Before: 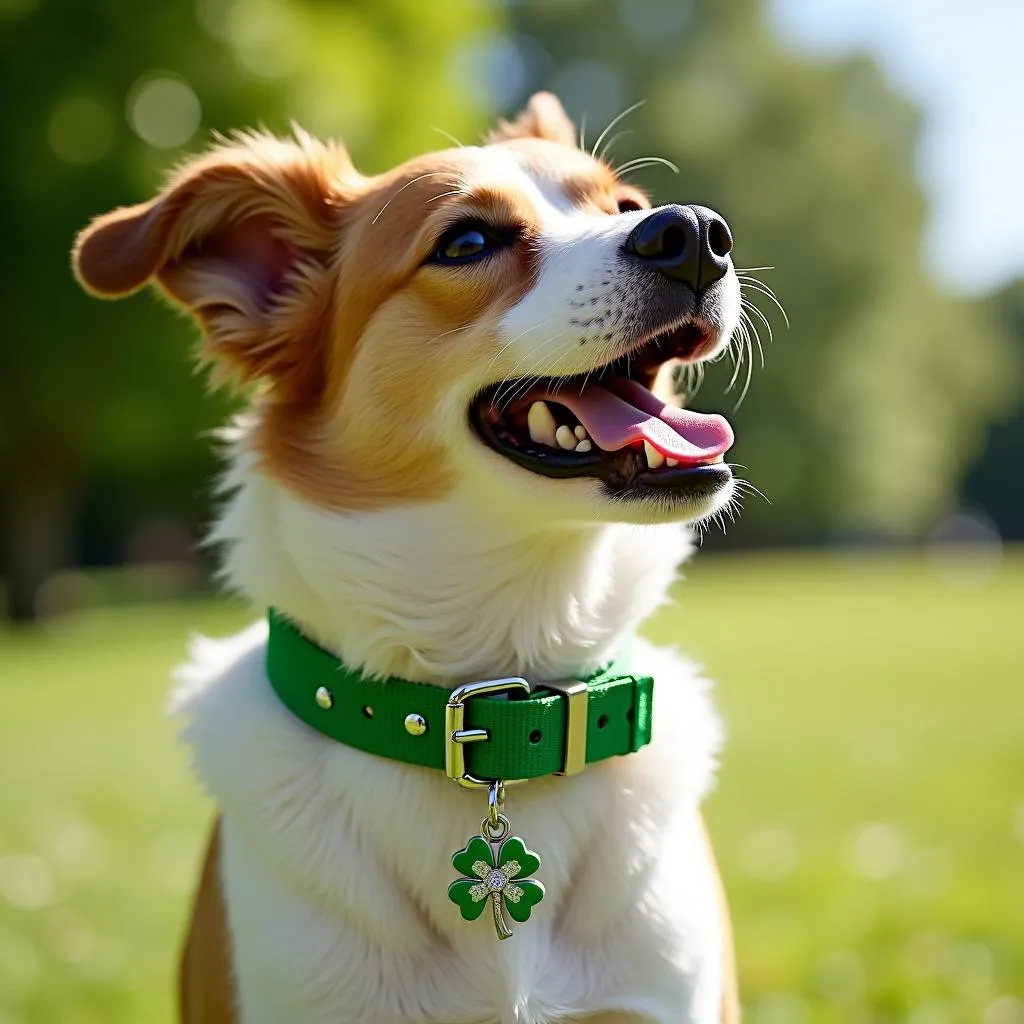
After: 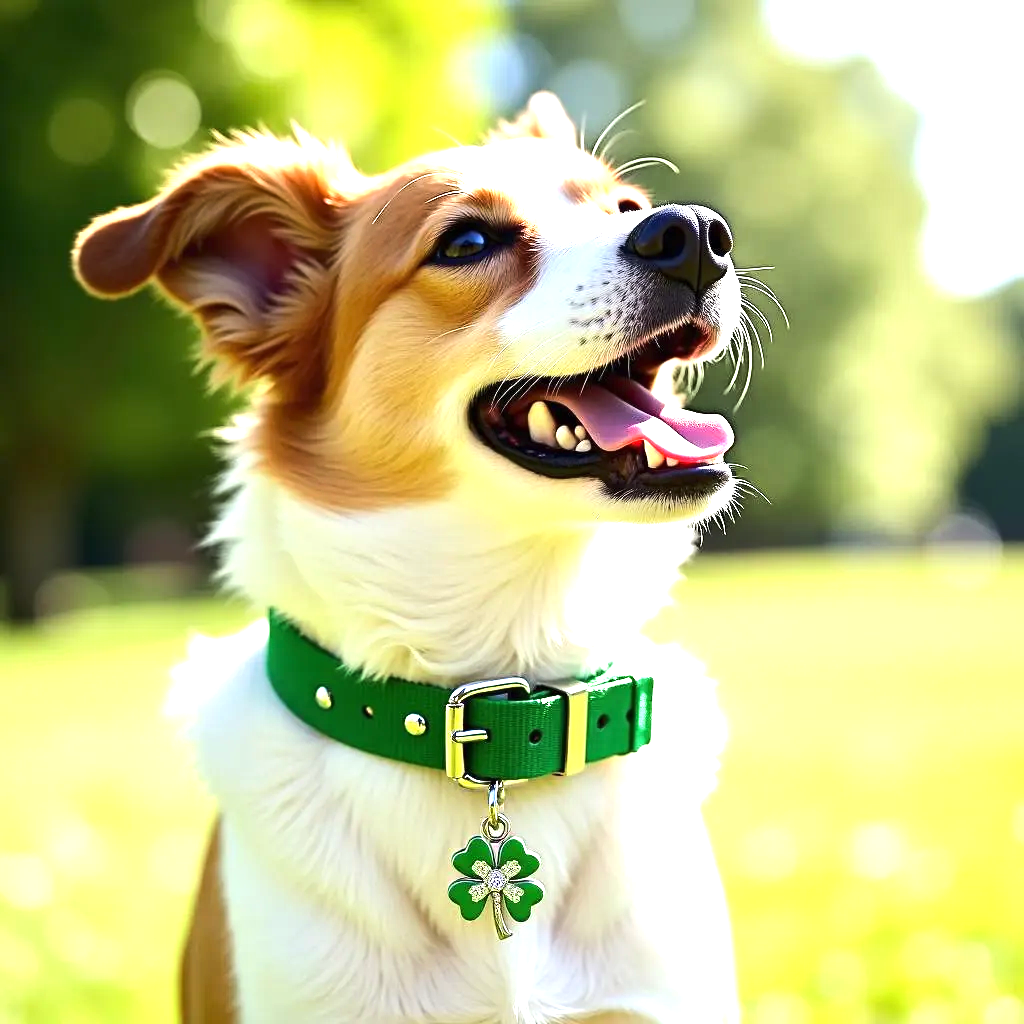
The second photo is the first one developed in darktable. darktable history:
exposure: black level correction 0, exposure 0.889 EV, compensate highlight preservation false
tone equalizer: -8 EV 0.001 EV, -7 EV -0.002 EV, -6 EV 0.002 EV, -5 EV -0.021 EV, -4 EV -0.132 EV, -3 EV -0.166 EV, -2 EV 0.216 EV, -1 EV 0.728 EV, +0 EV 0.514 EV
